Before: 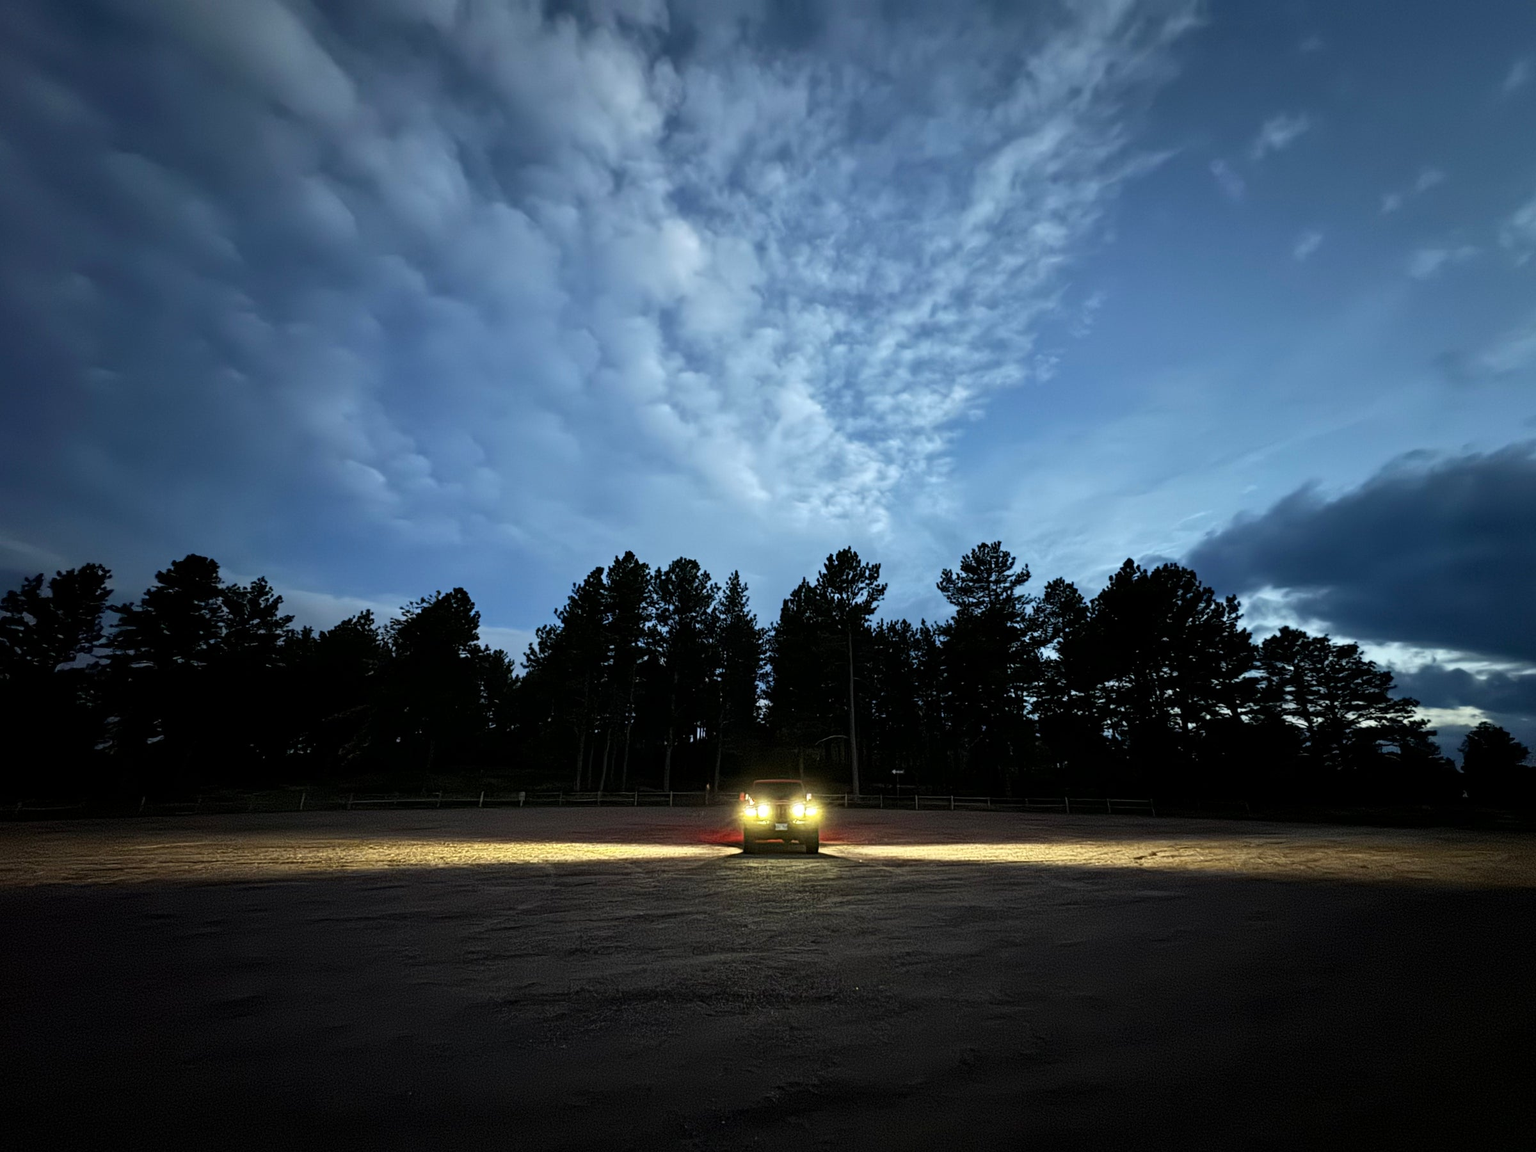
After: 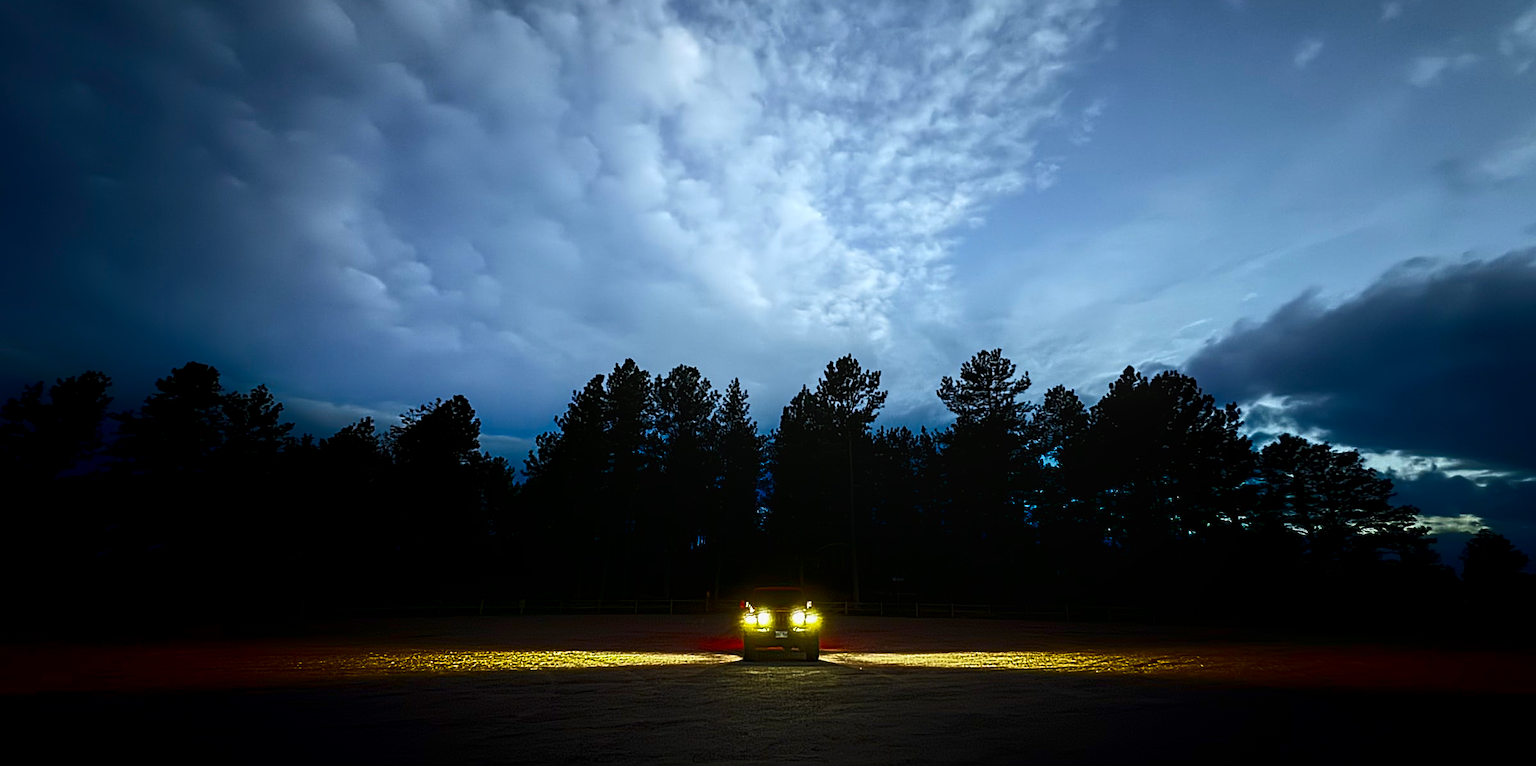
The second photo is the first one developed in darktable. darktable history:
local contrast: on, module defaults
shadows and highlights: shadows -90, highlights 90, soften with gaussian
crop: top 16.727%, bottom 16.727%
sharpen: on, module defaults
